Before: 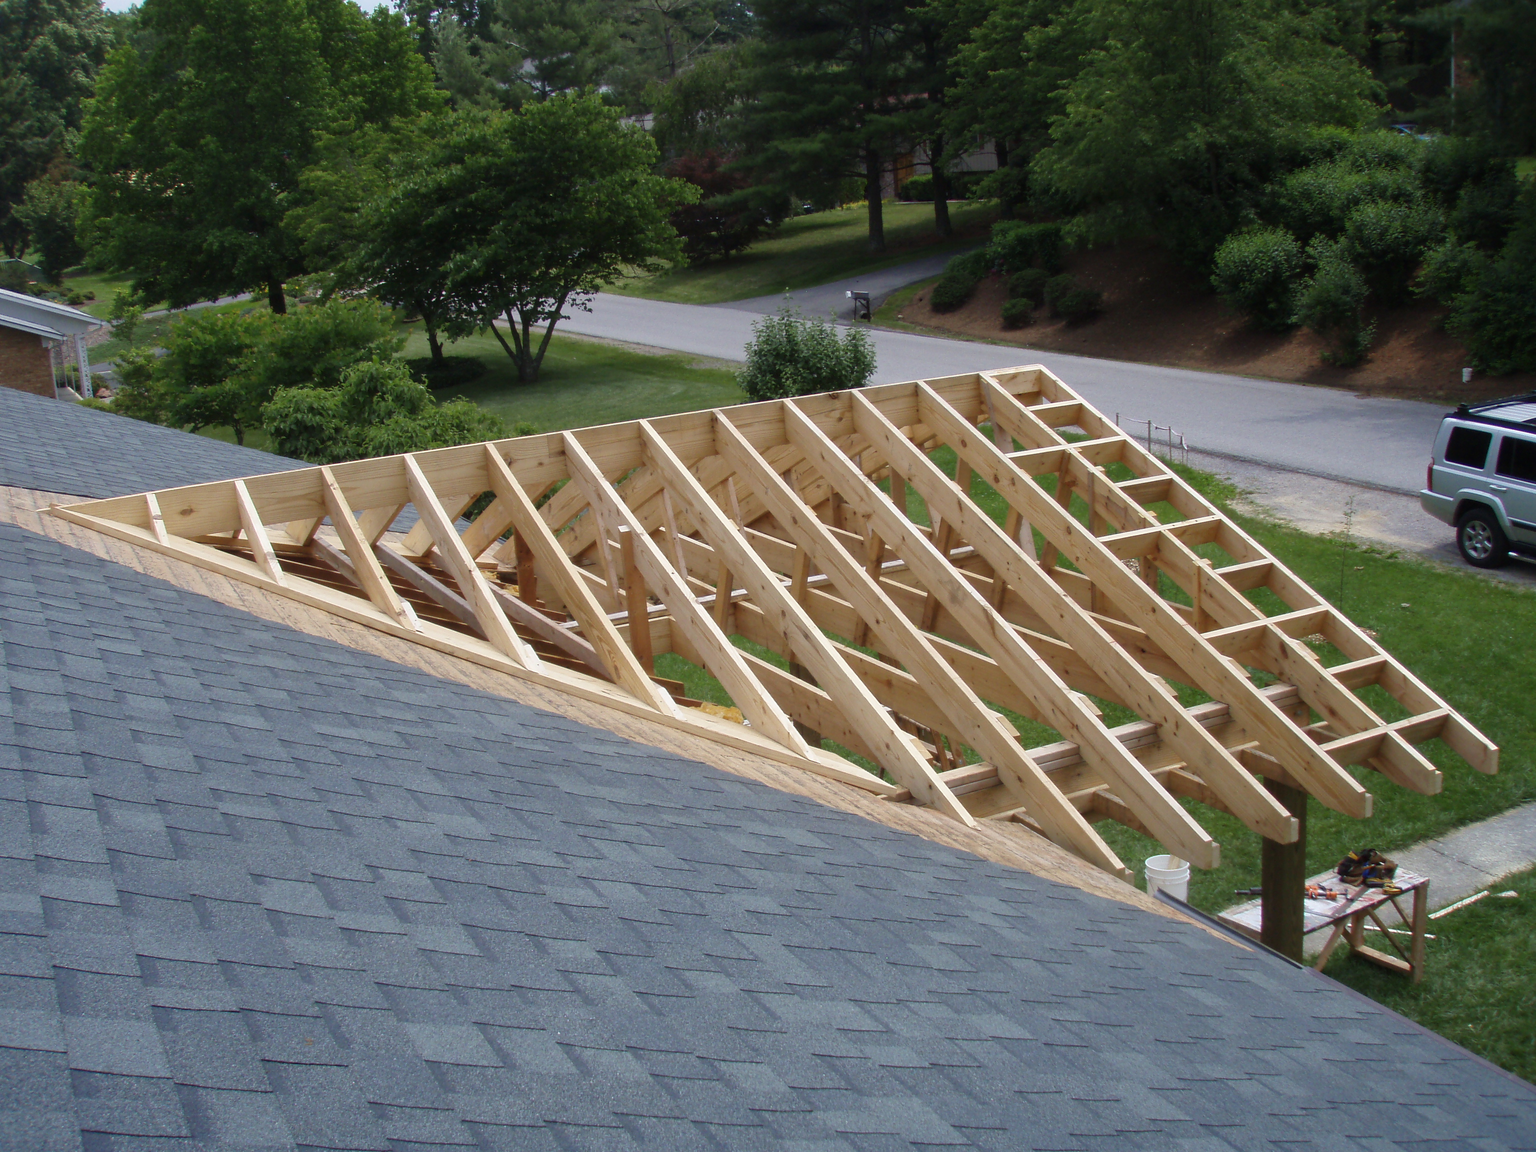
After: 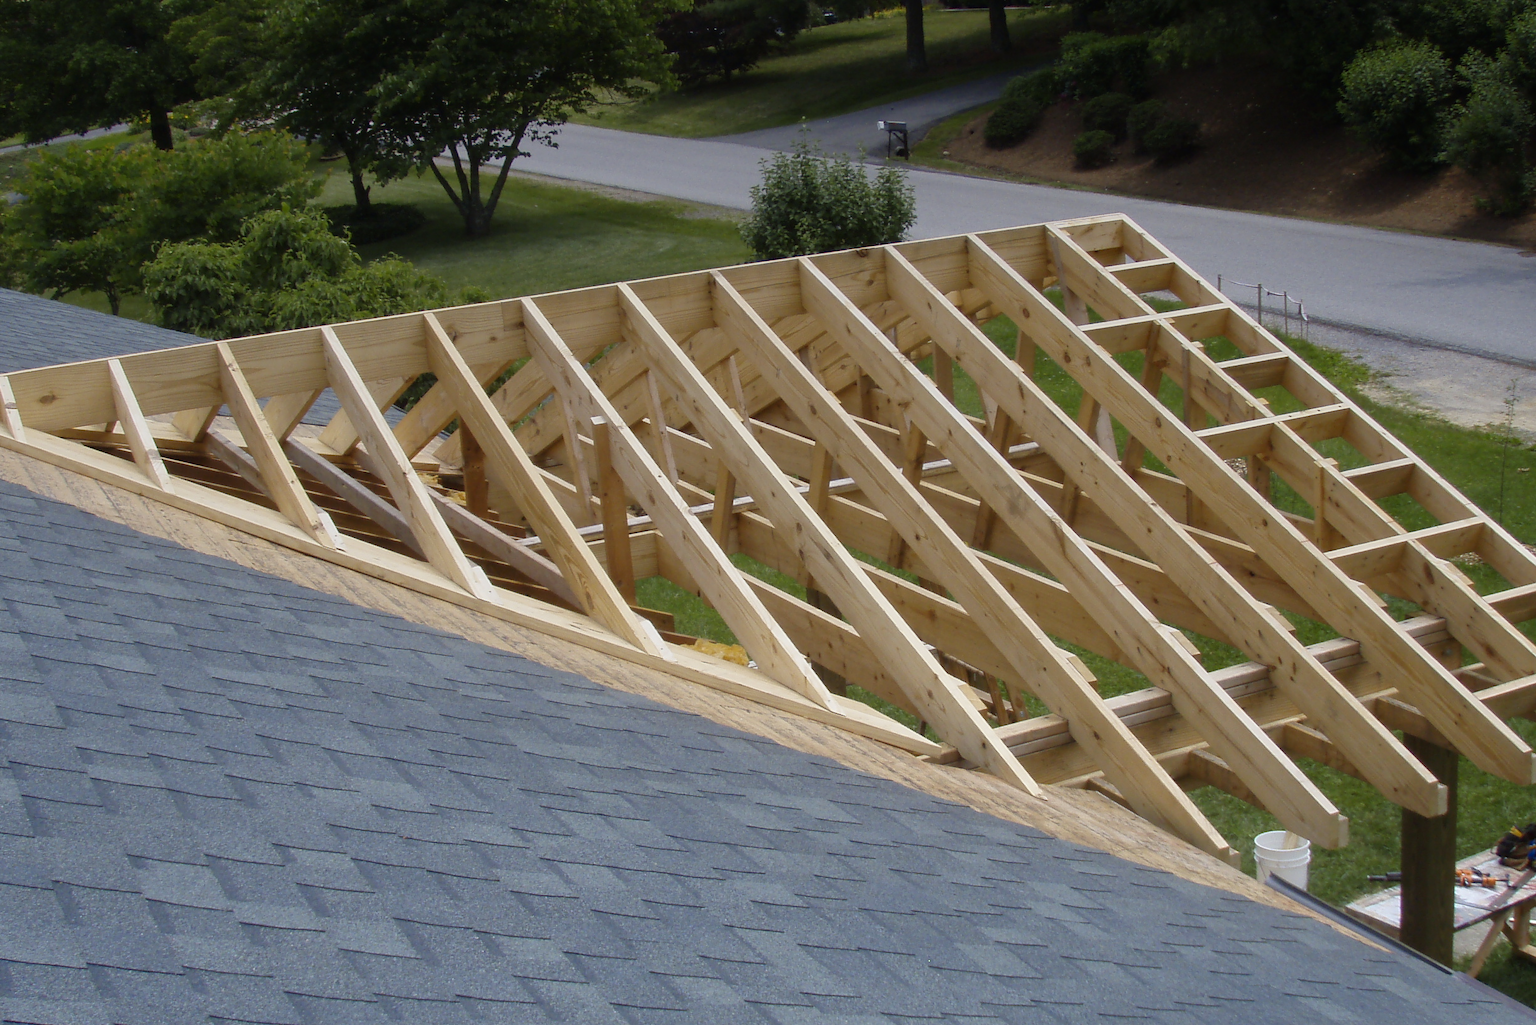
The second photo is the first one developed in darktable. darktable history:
crop: left 9.712%, top 16.928%, right 10.845%, bottom 12.332%
graduated density: on, module defaults
color contrast: green-magenta contrast 0.8, blue-yellow contrast 1.1, unbound 0
